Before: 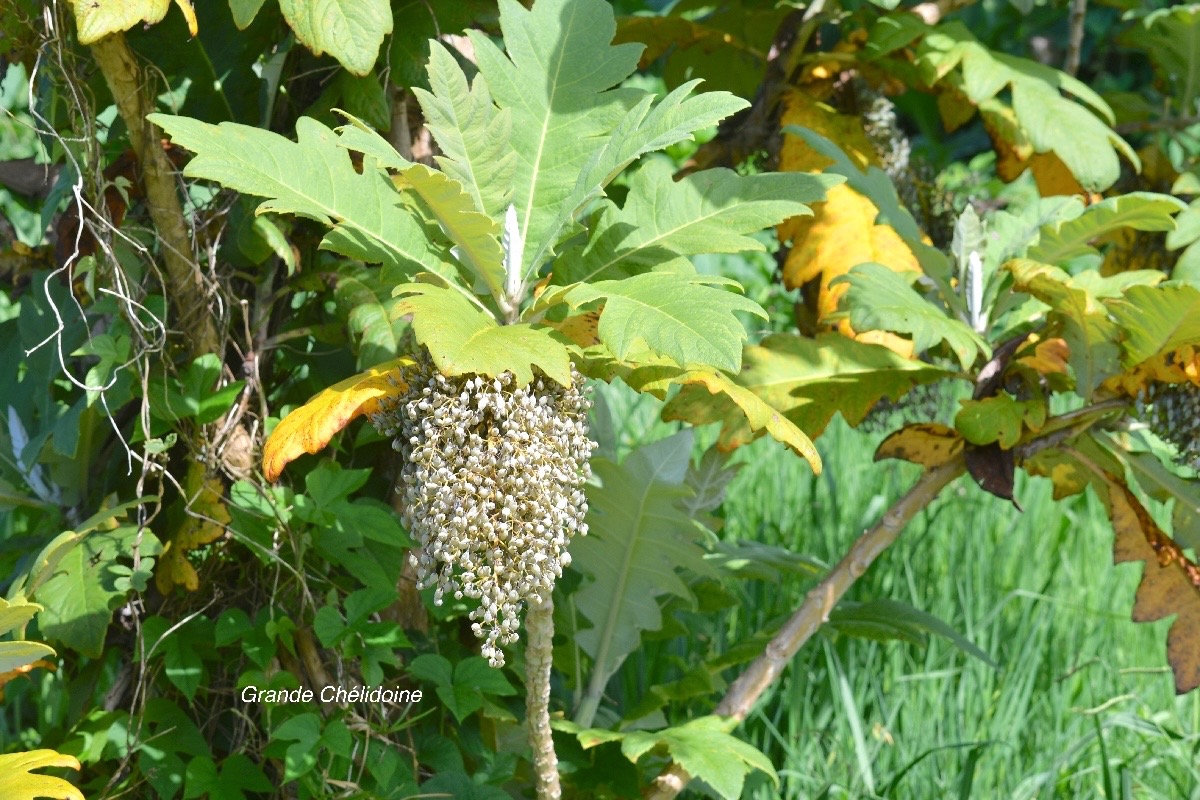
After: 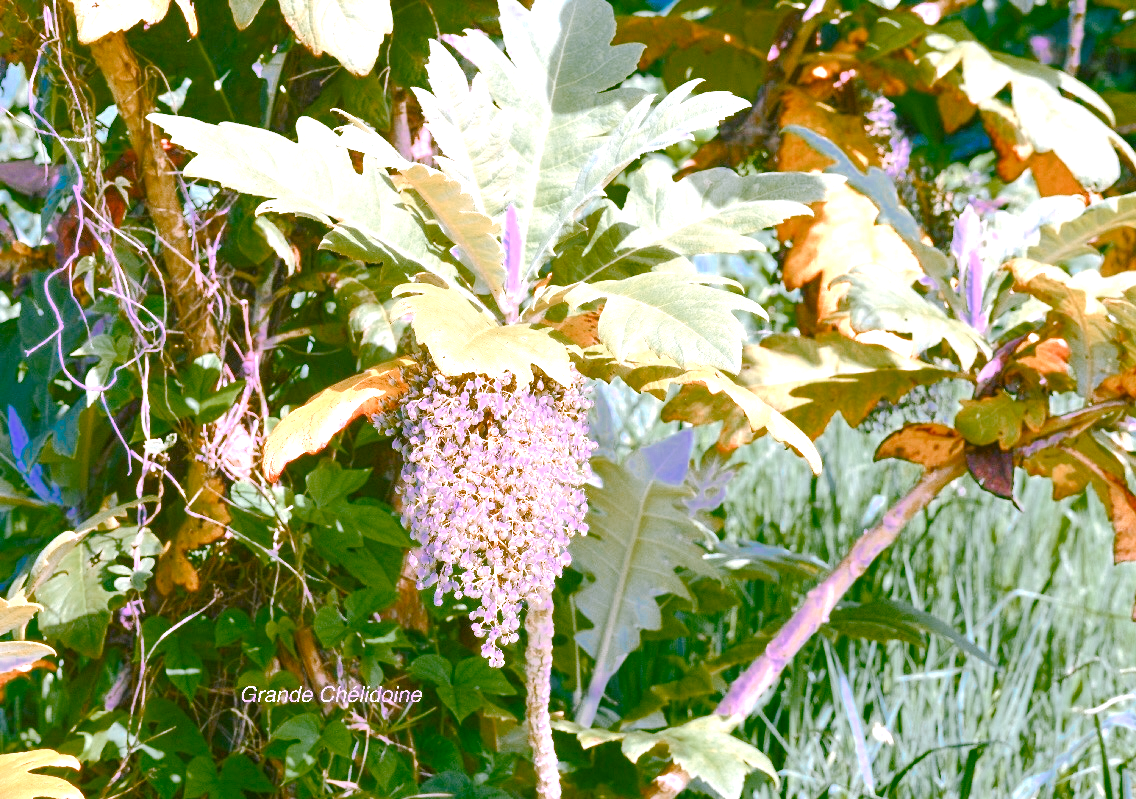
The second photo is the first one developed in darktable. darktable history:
color balance rgb: highlights gain › chroma 1.748%, highlights gain › hue 55.2°, perceptual saturation grading › global saturation 20%, perceptual saturation grading › highlights -25.076%, perceptual saturation grading › shadows 50.177%, global vibrance 15.013%
crop and rotate: right 5.265%
color correction: highlights a* 15.07, highlights b* -25.52
exposure: exposure 0.95 EV, compensate highlight preservation false
color zones: curves: ch0 [(0, 0.553) (0.123, 0.58) (0.23, 0.419) (0.468, 0.155) (0.605, 0.132) (0.723, 0.063) (0.833, 0.172) (0.921, 0.468)]; ch1 [(0.025, 0.645) (0.229, 0.584) (0.326, 0.551) (0.537, 0.446) (0.599, 0.911) (0.708, 1) (0.805, 0.944)]; ch2 [(0.086, 0.468) (0.254, 0.464) (0.638, 0.564) (0.702, 0.592) (0.768, 0.564)]
base curve: curves: ch0 [(0, 0) (0.158, 0.273) (0.879, 0.895) (1, 1)], preserve colors none
local contrast: on, module defaults
